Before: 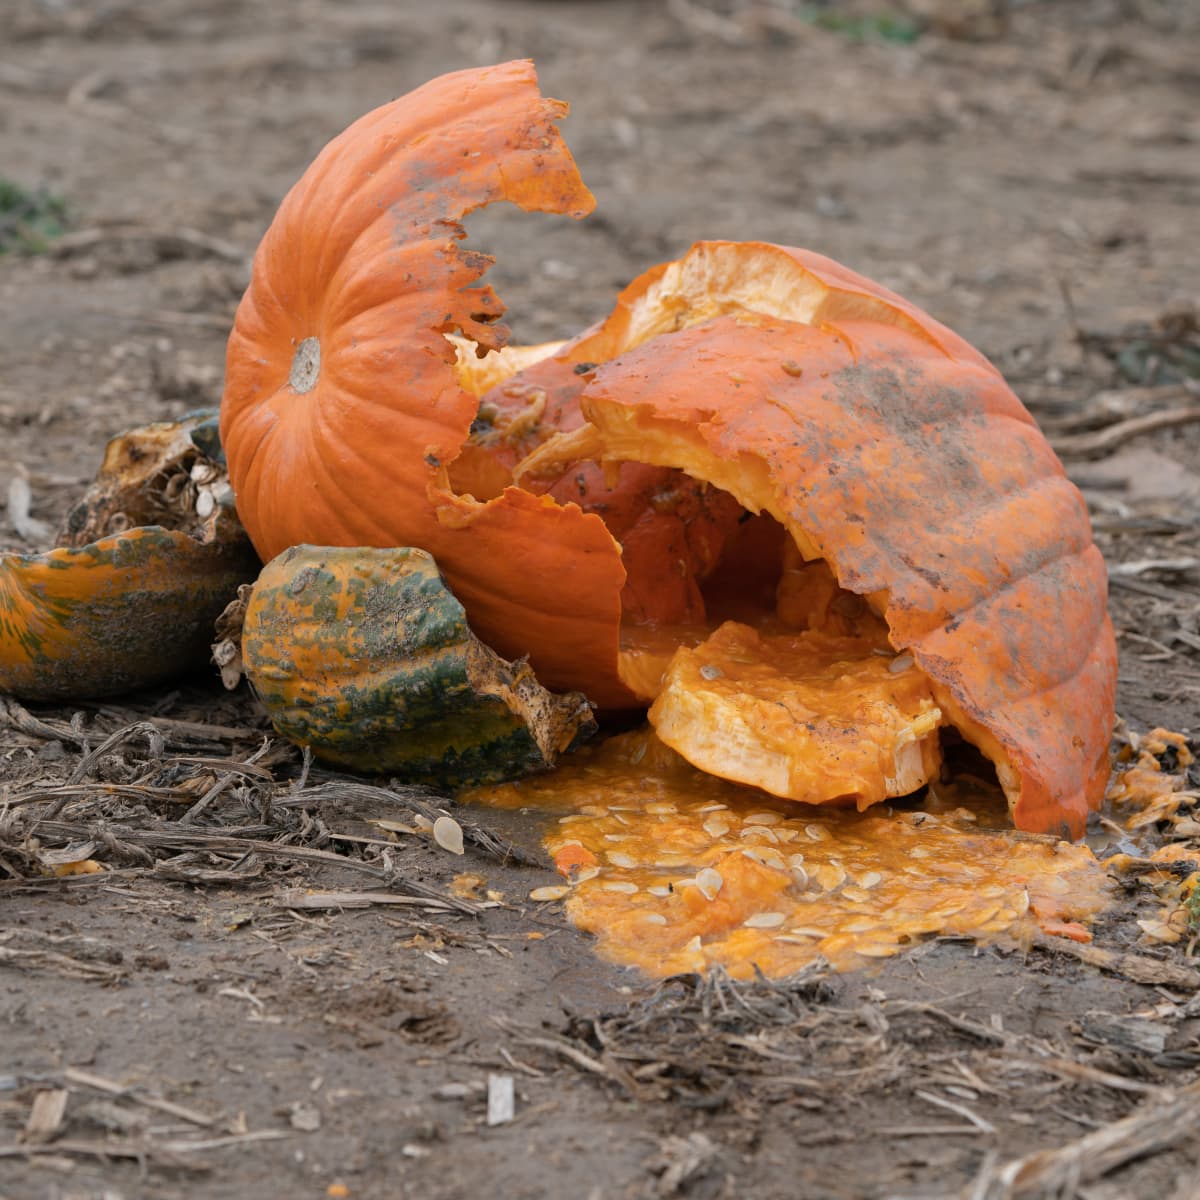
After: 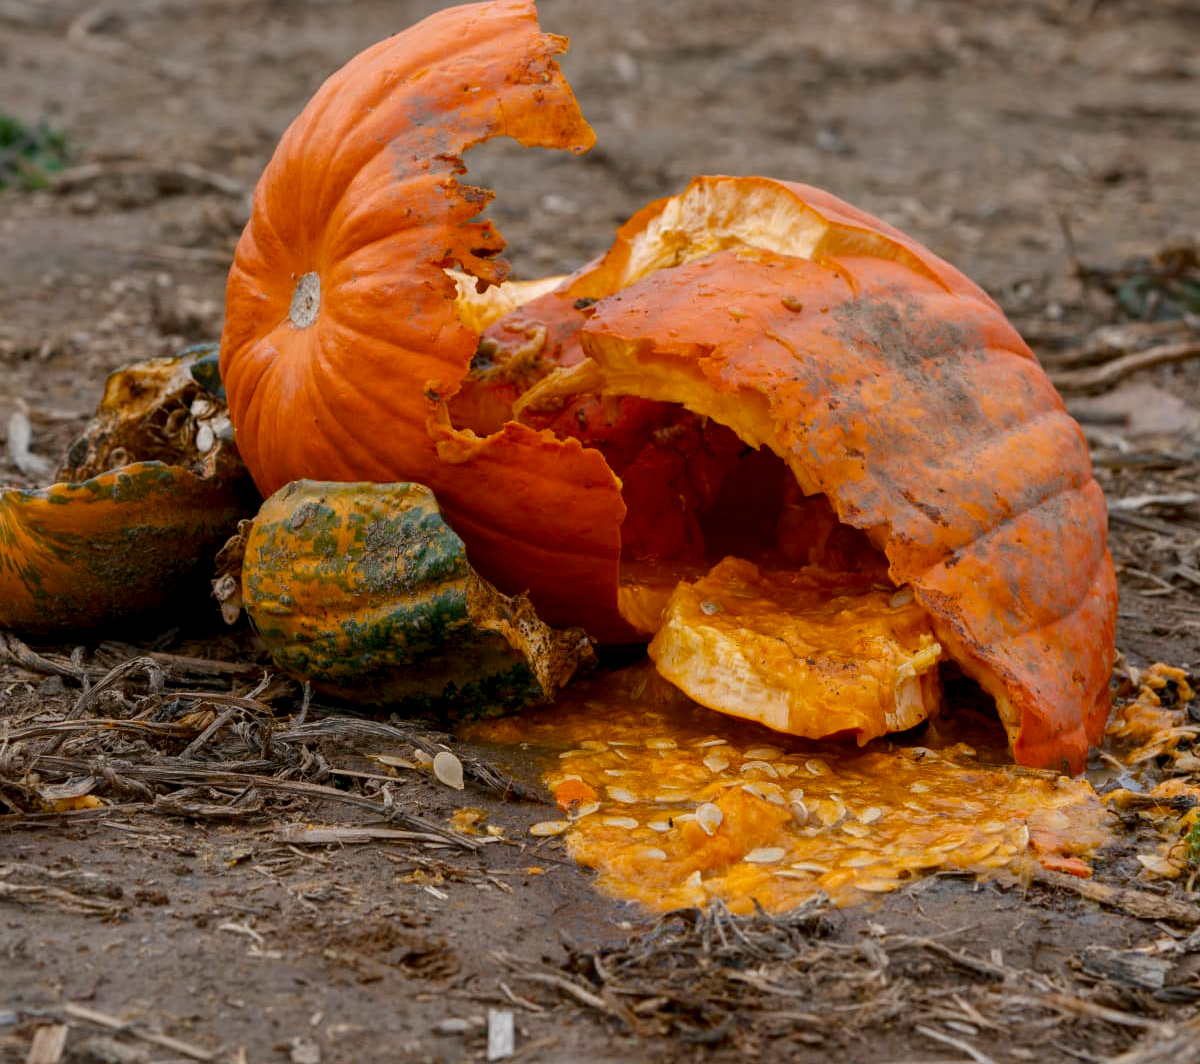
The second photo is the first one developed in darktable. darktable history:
crop and rotate: top 5.431%, bottom 5.883%
contrast brightness saturation: contrast 0.07, brightness -0.126, saturation 0.054
local contrast: detail 130%
color balance rgb: linear chroma grading › global chroma 15.126%, perceptual saturation grading › global saturation 20%, perceptual saturation grading › highlights -25.239%, perceptual saturation grading › shadows 49.805%, contrast -9.61%
